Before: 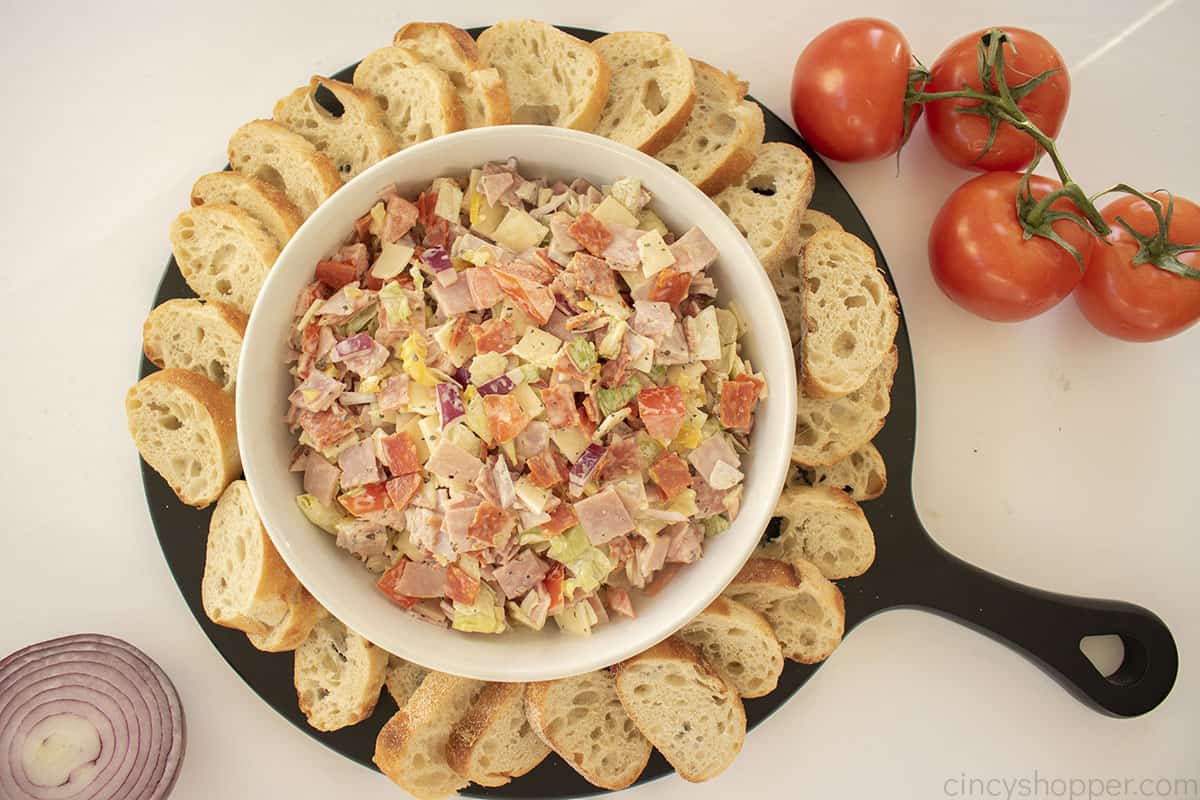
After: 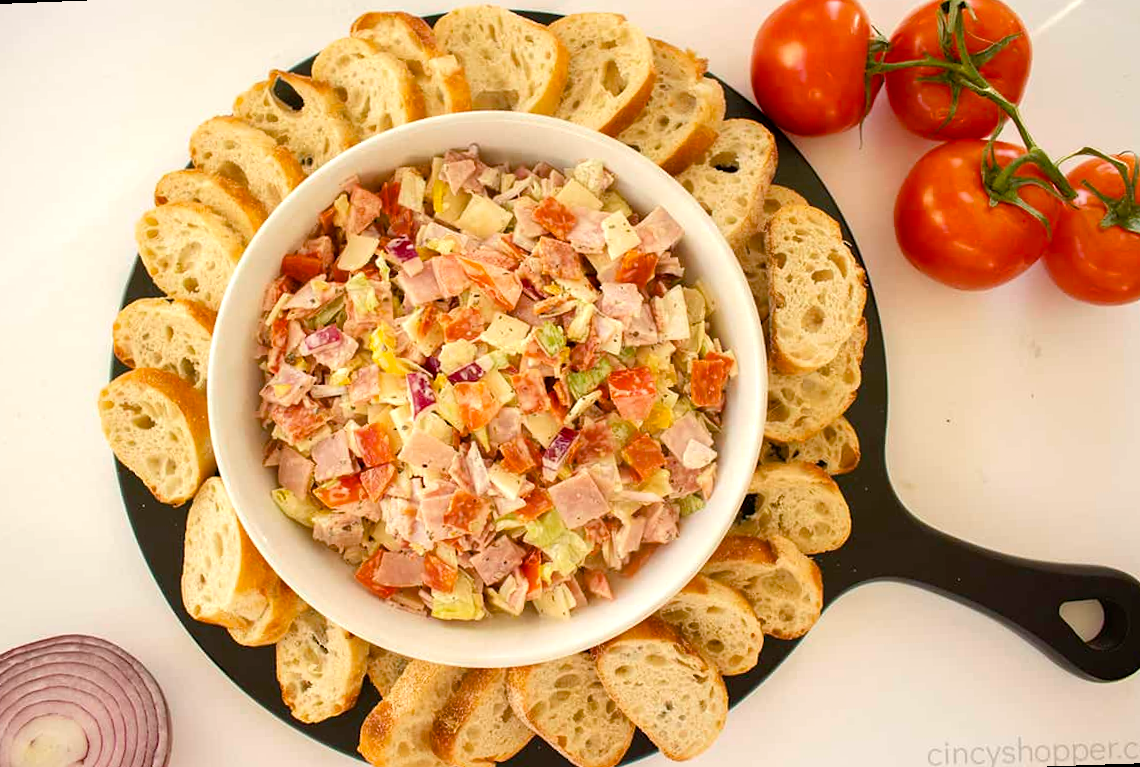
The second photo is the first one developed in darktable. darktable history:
rotate and perspective: rotation -2.12°, lens shift (vertical) 0.009, lens shift (horizontal) -0.008, automatic cropping original format, crop left 0.036, crop right 0.964, crop top 0.05, crop bottom 0.959
color balance rgb: linear chroma grading › shadows 16%, perceptual saturation grading › global saturation 8%, perceptual saturation grading › shadows 4%, perceptual brilliance grading › global brilliance 2%, perceptual brilliance grading › highlights 8%, perceptual brilliance grading › shadows -4%, global vibrance 16%, saturation formula JzAzBz (2021)
